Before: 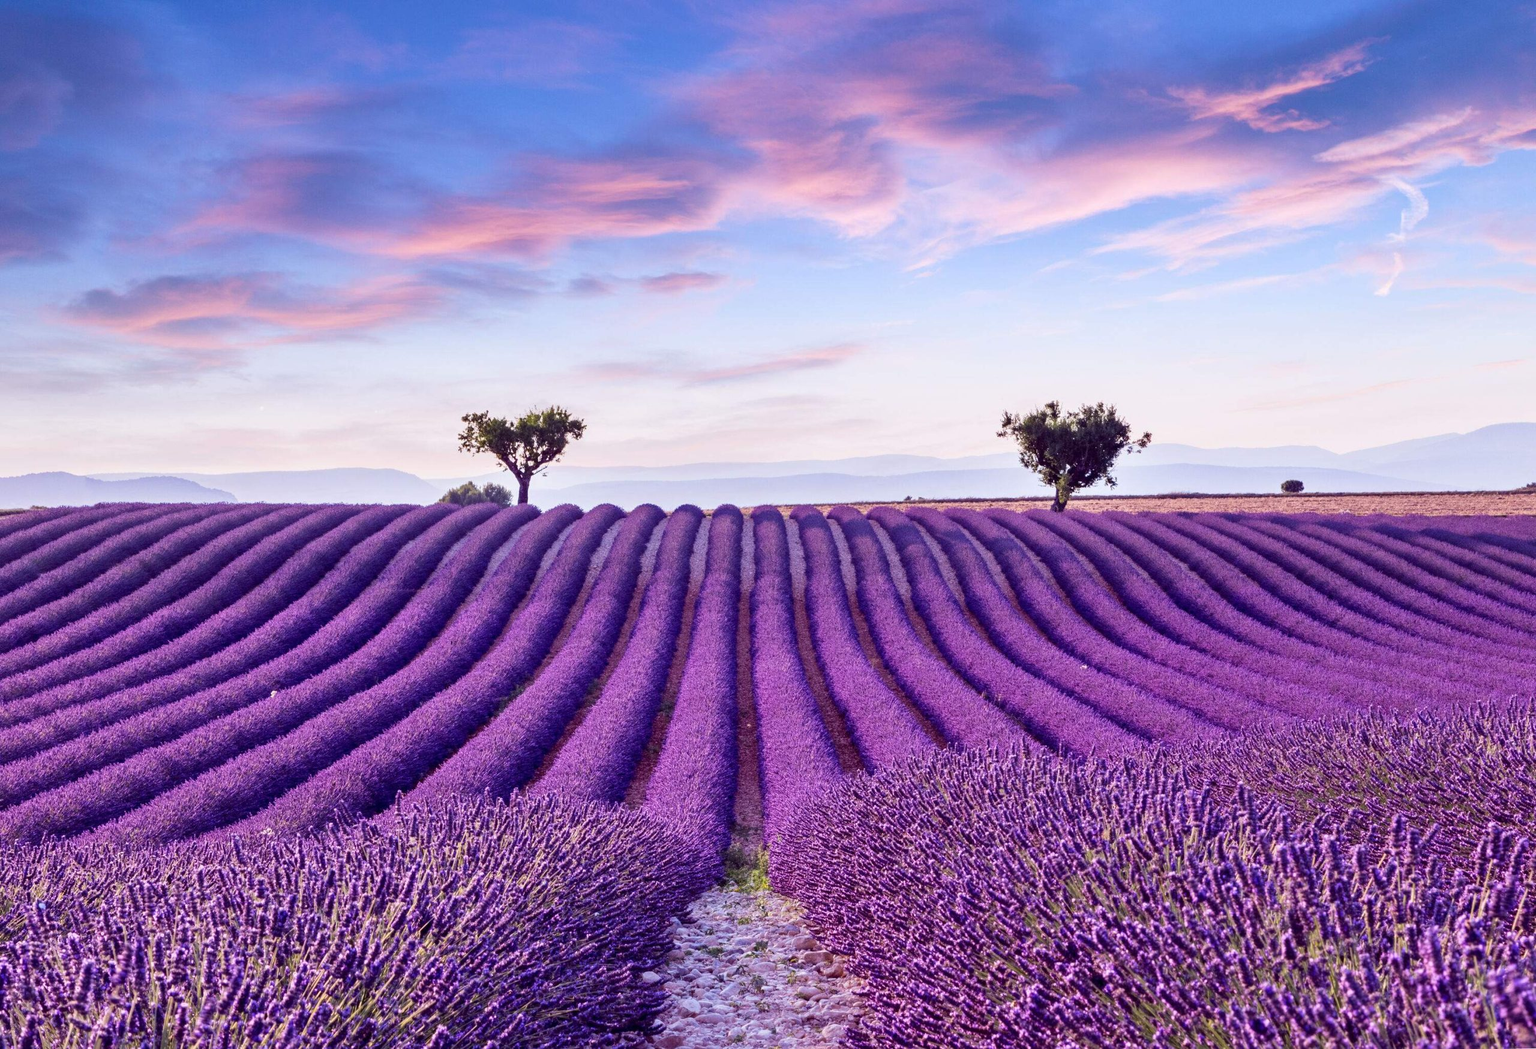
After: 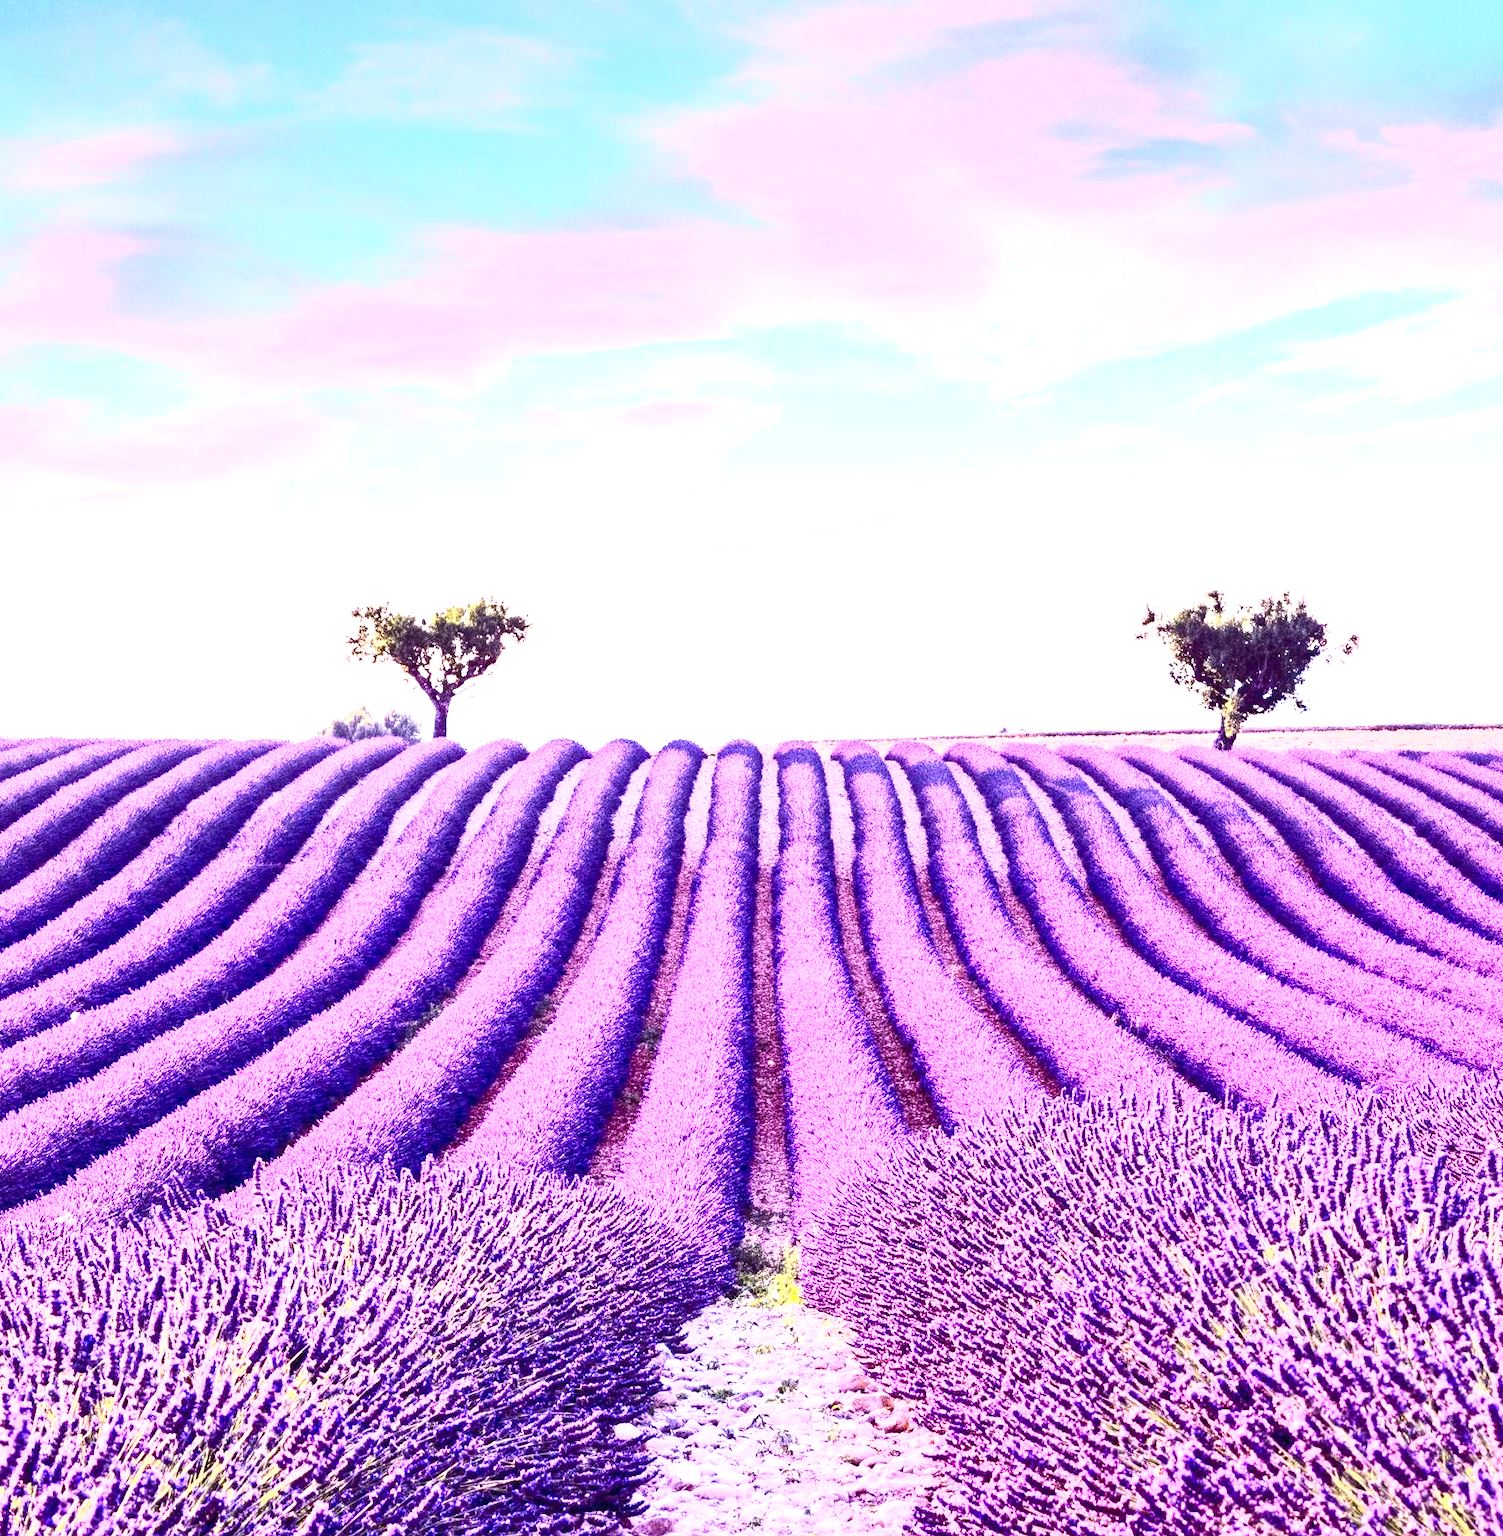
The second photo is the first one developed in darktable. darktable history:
exposure: black level correction 0, exposure 1.344 EV, compensate highlight preservation false
crop and rotate: left 14.494%, right 18.663%
local contrast: highlights 95%, shadows 87%, detail 160%, midtone range 0.2
contrast brightness saturation: contrast 0.615, brightness 0.335, saturation 0.149
